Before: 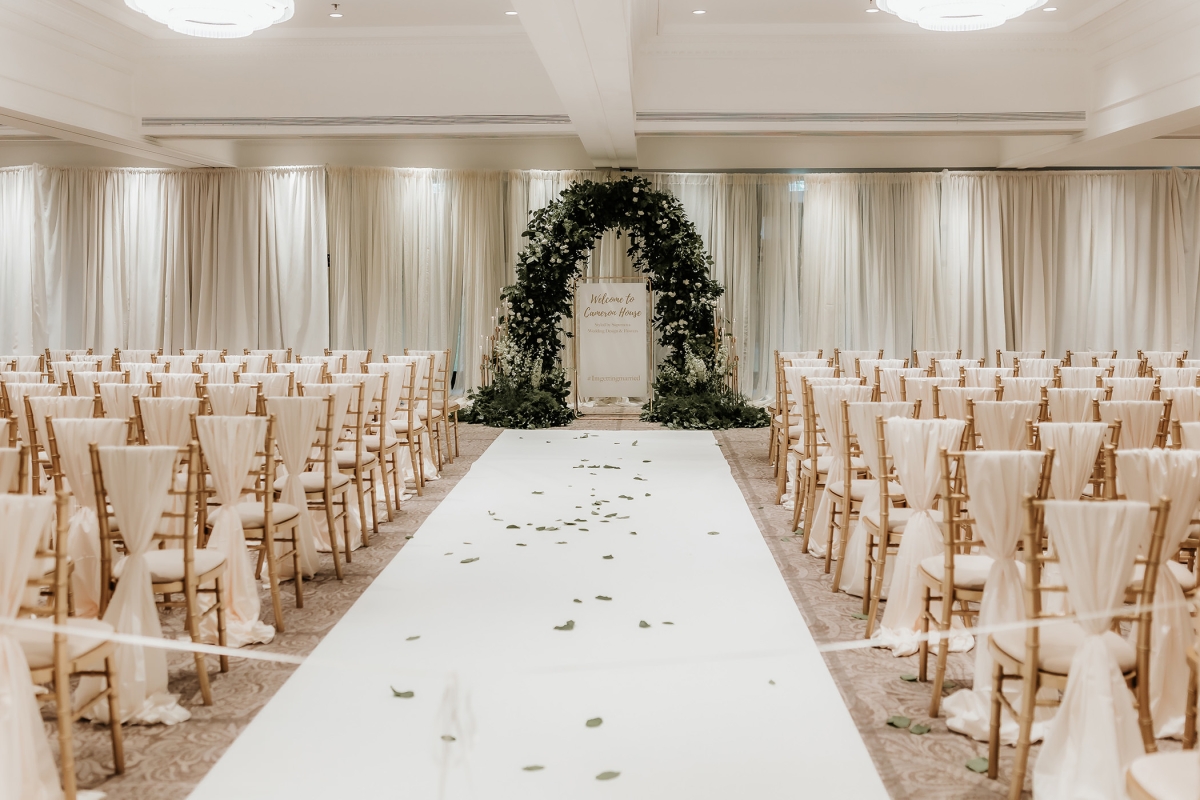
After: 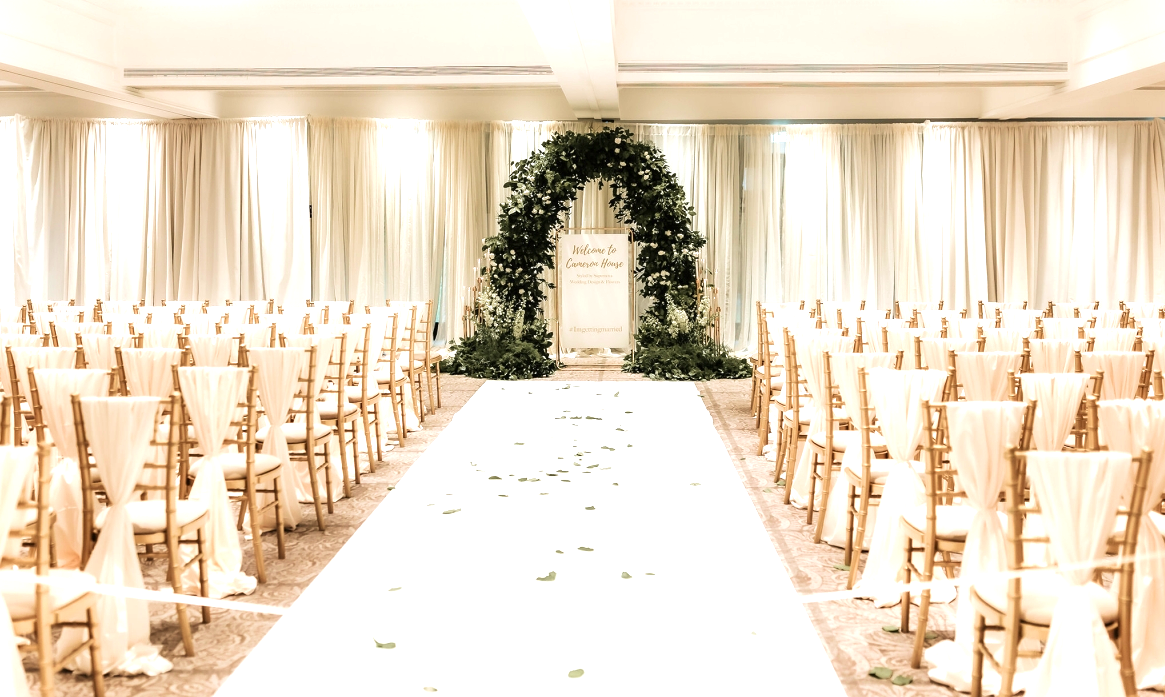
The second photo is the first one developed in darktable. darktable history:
crop: left 1.507%, top 6.147%, right 1.379%, bottom 6.637%
exposure: exposure 1 EV, compensate highlight preservation false
velvia: on, module defaults
